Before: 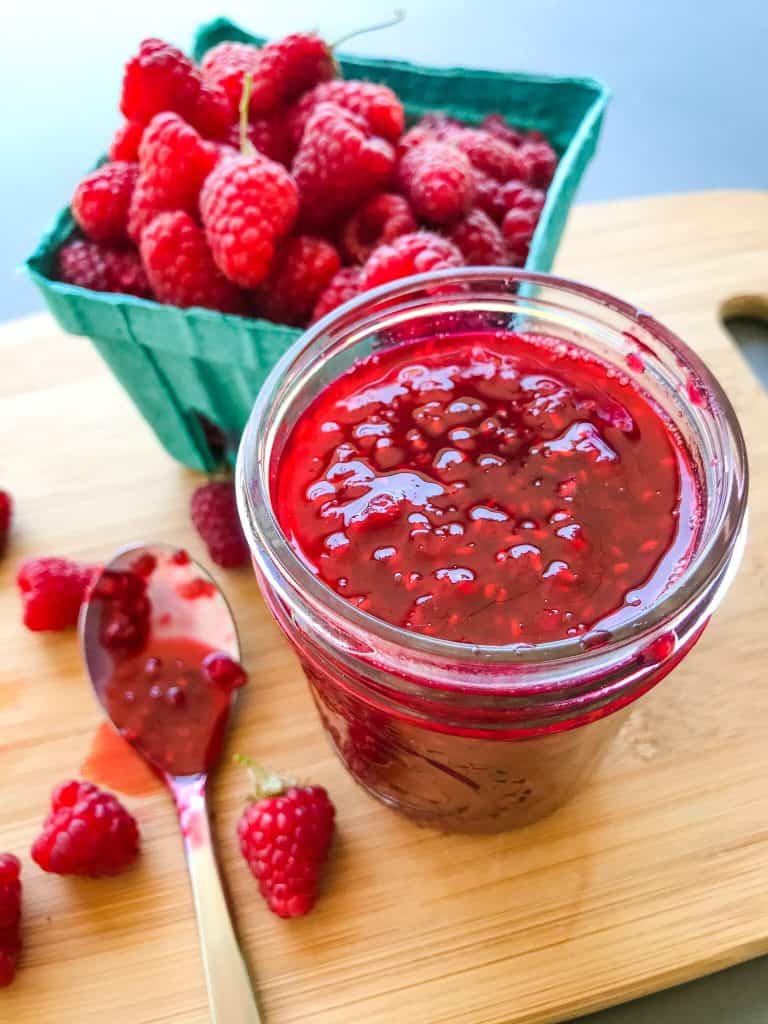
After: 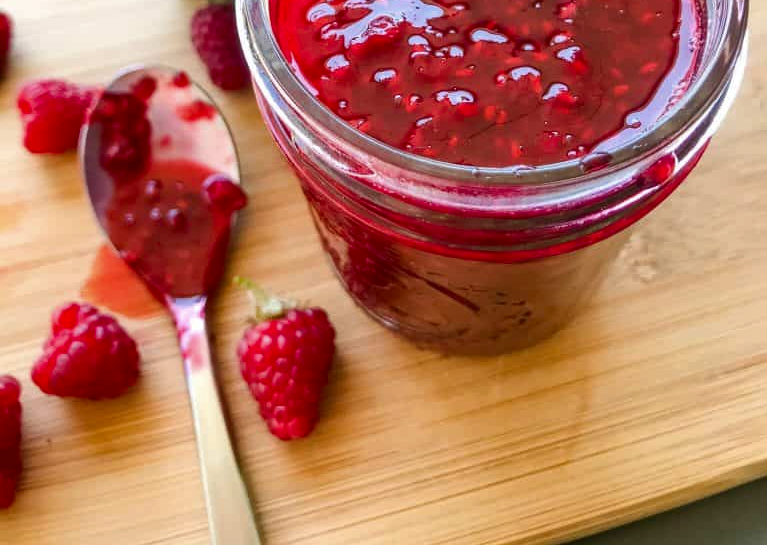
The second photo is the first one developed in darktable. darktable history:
crop and rotate: top 46.723%, right 0.118%
contrast brightness saturation: brightness -0.097
